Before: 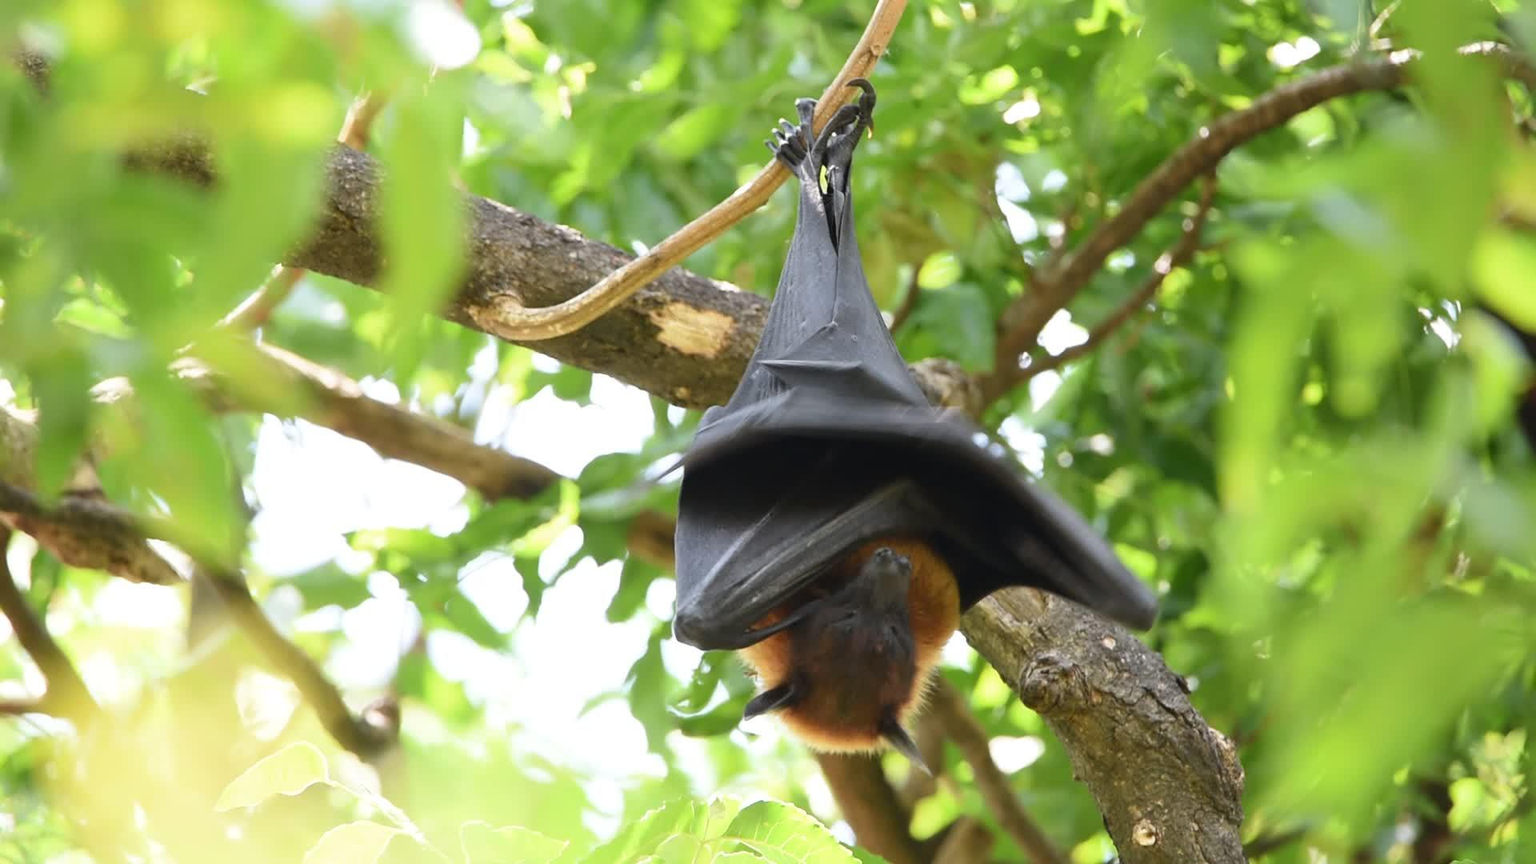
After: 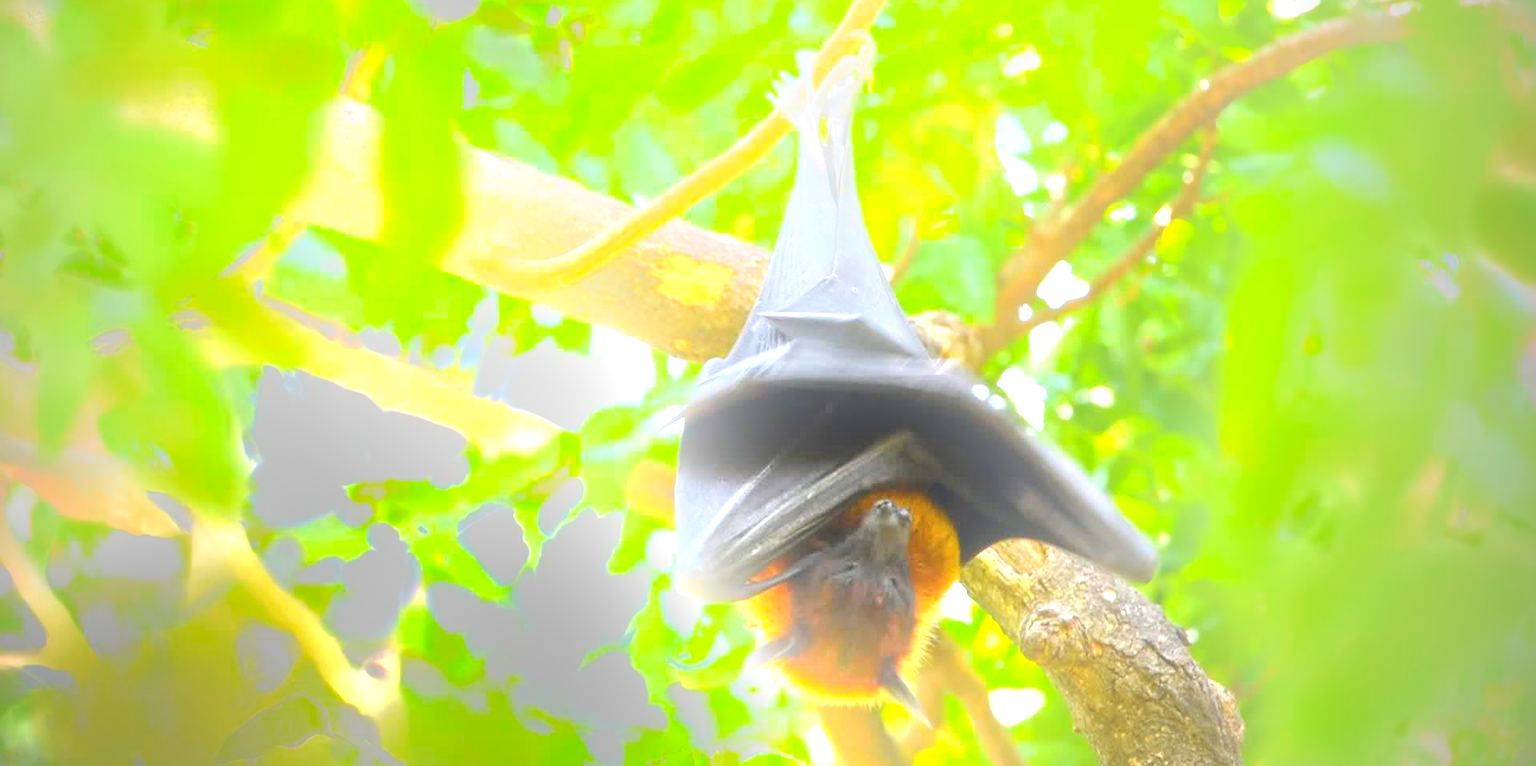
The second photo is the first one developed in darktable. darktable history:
crop and rotate: top 5.609%, bottom 5.609%
local contrast: on, module defaults
exposure: black level correction 0, exposure 1.5 EV, compensate exposure bias true, compensate highlight preservation false
bloom: on, module defaults
color balance rgb: perceptual saturation grading › global saturation 25%, global vibrance 20%
vignetting: fall-off start 72.14%, fall-off radius 108.07%, brightness -0.713, saturation -0.488, center (-0.054, -0.359), width/height ratio 0.729
